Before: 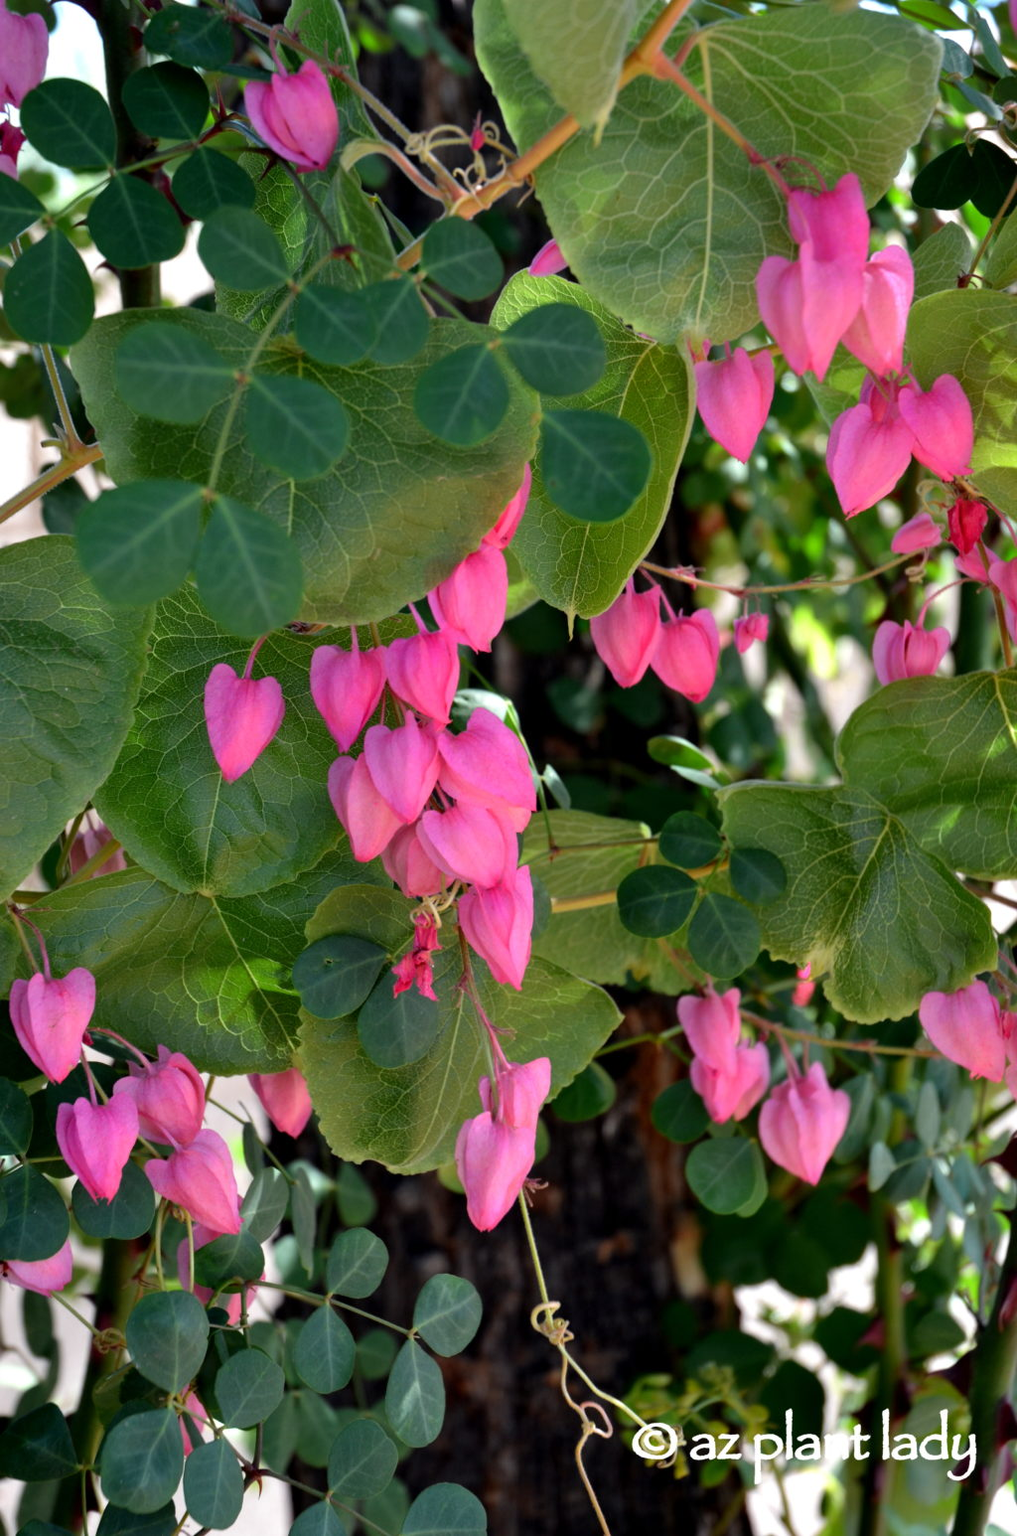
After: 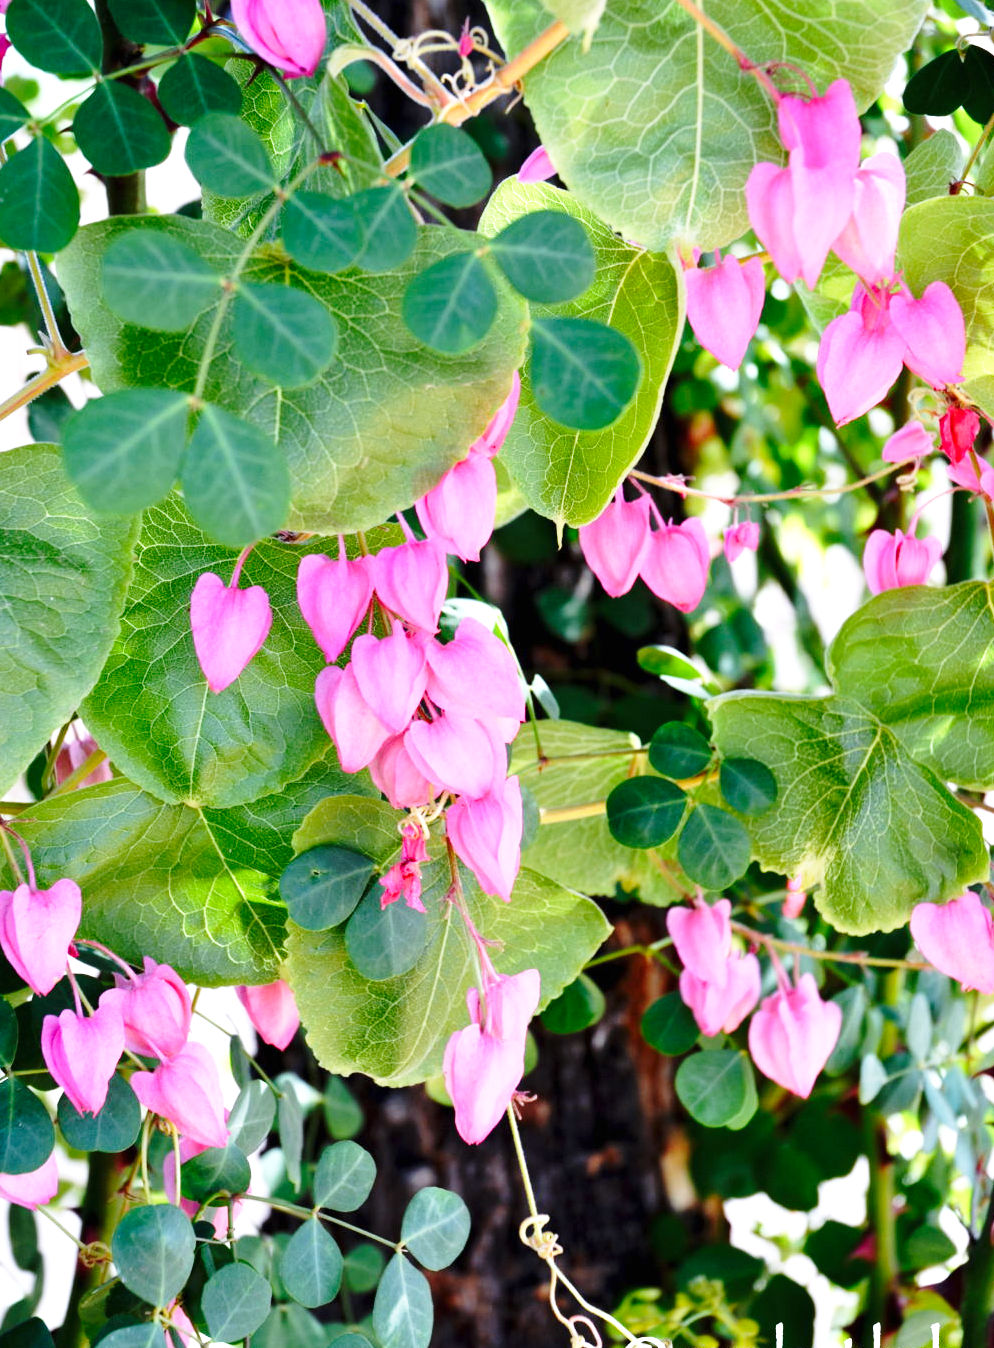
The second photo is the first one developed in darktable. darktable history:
crop: left 1.507%, top 6.147%, right 1.379%, bottom 6.637%
white balance: red 0.967, blue 1.119, emerald 0.756
exposure: black level correction 0, exposure 0.9 EV, compensate exposure bias true, compensate highlight preservation false
base curve: curves: ch0 [(0, 0) (0.028, 0.03) (0.121, 0.232) (0.46, 0.748) (0.859, 0.968) (1, 1)], preserve colors none
